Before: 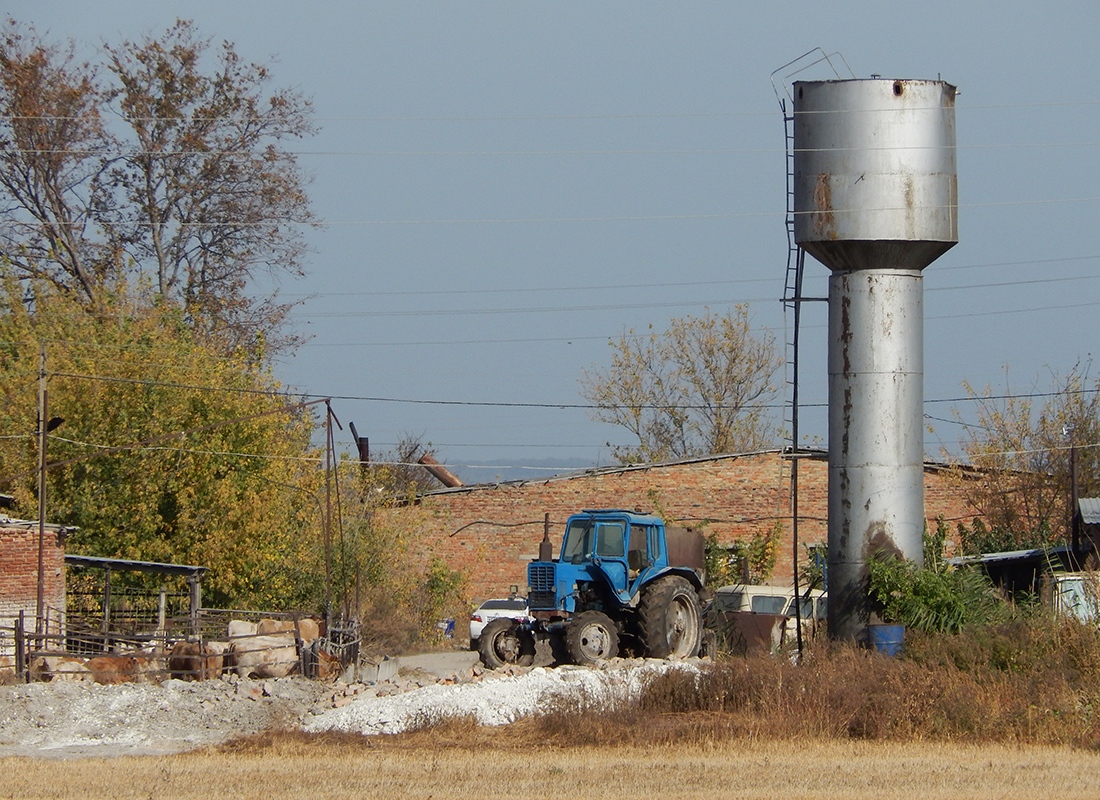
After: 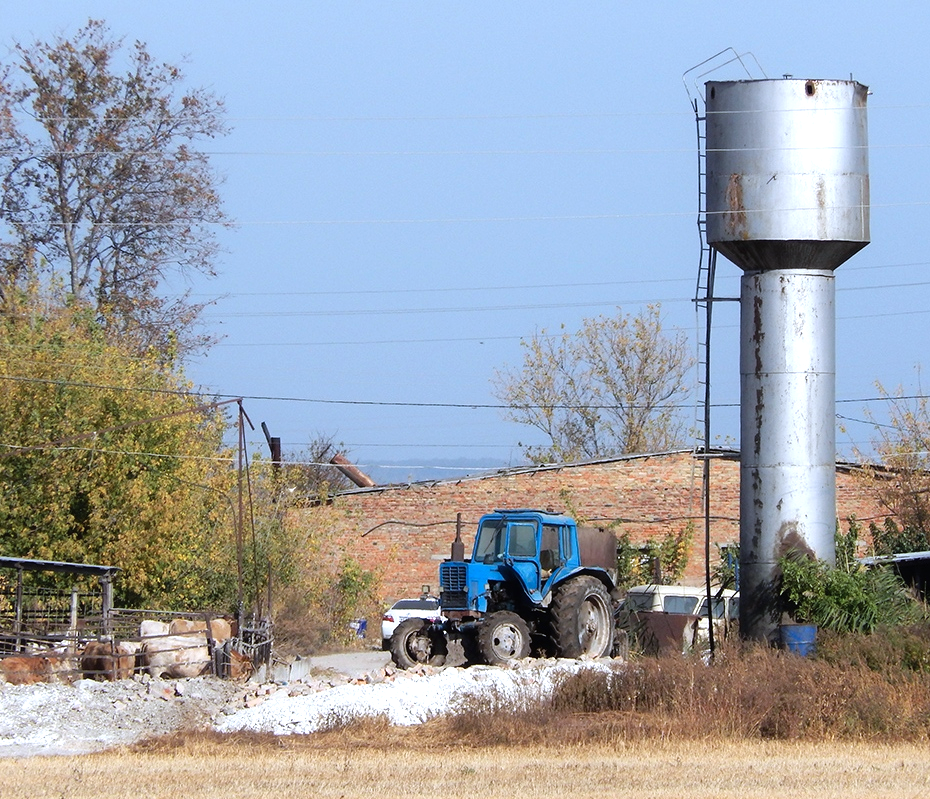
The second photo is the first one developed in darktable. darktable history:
color calibration: illuminant as shot in camera, x 0.37, y 0.382, temperature 4320.88 K
crop: left 8.057%, right 7.388%
contrast equalizer: y [[0.5, 0.504, 0.515, 0.527, 0.535, 0.534], [0.5 ×6], [0.491, 0.387, 0.179, 0.068, 0.068, 0.068], [0 ×5, 0.023], [0 ×6]], mix -0.308
tone equalizer: -8 EV -0.728 EV, -7 EV -0.726 EV, -6 EV -0.617 EV, -5 EV -0.424 EV, -3 EV 0.391 EV, -2 EV 0.6 EV, -1 EV 0.687 EV, +0 EV 0.739 EV
